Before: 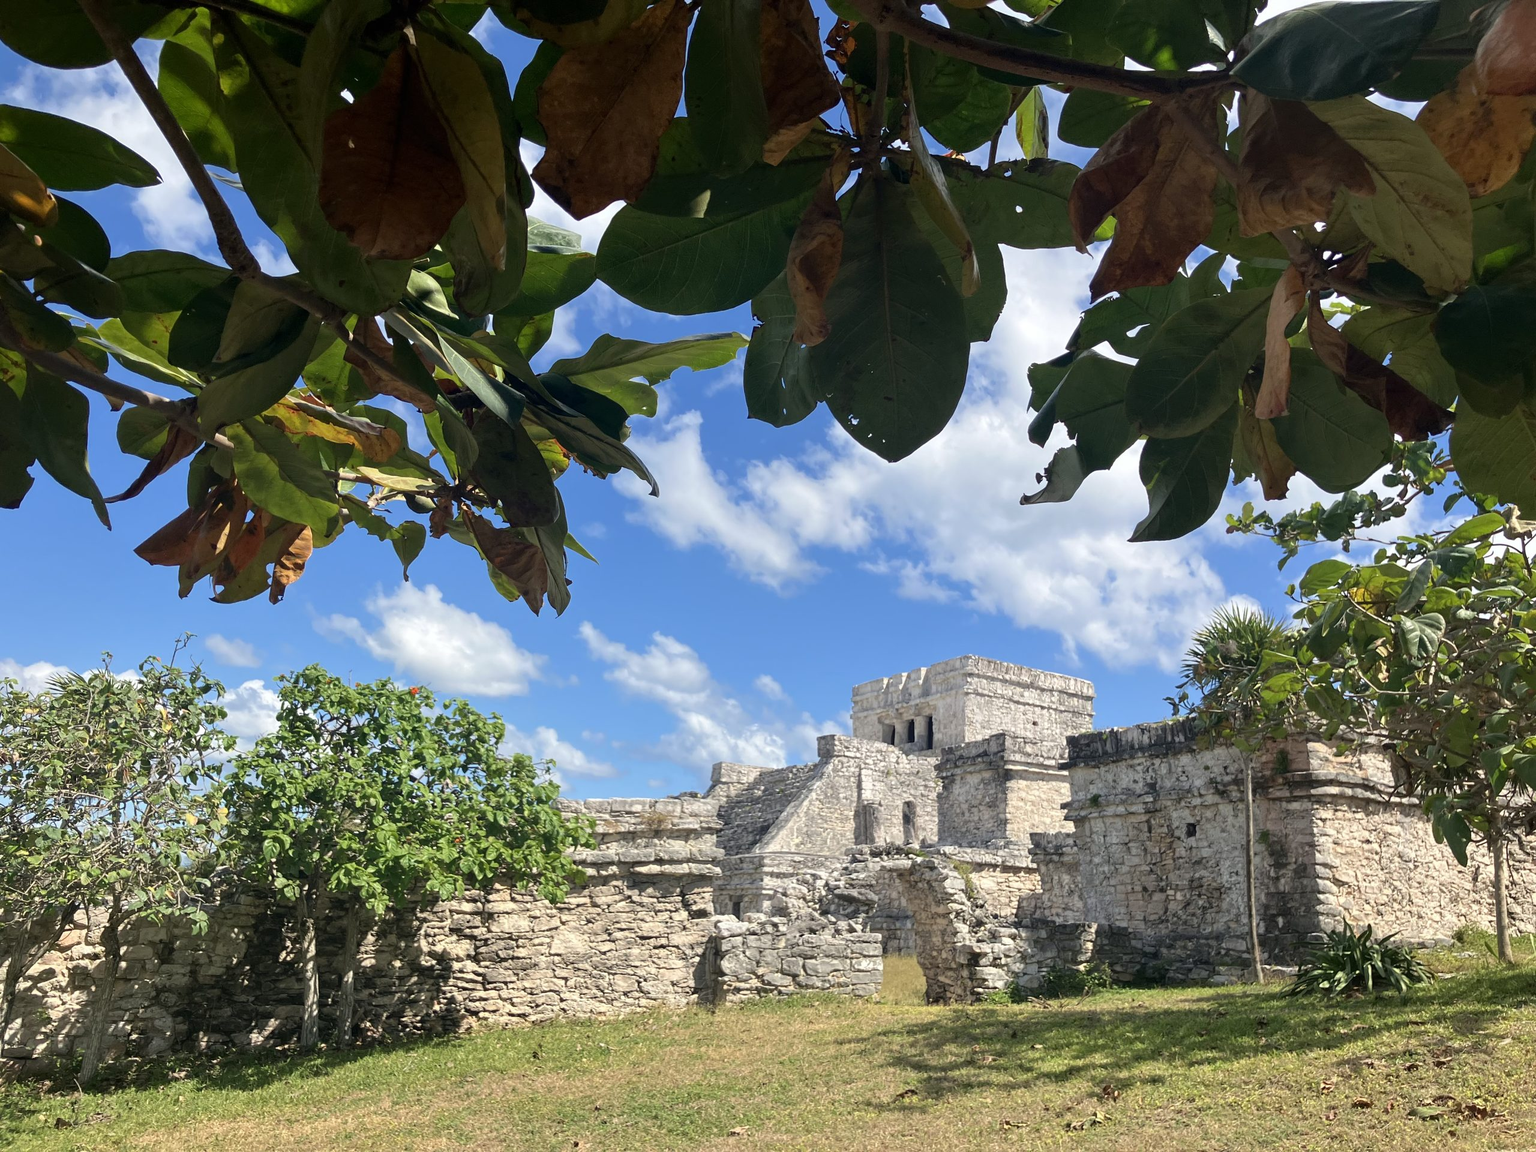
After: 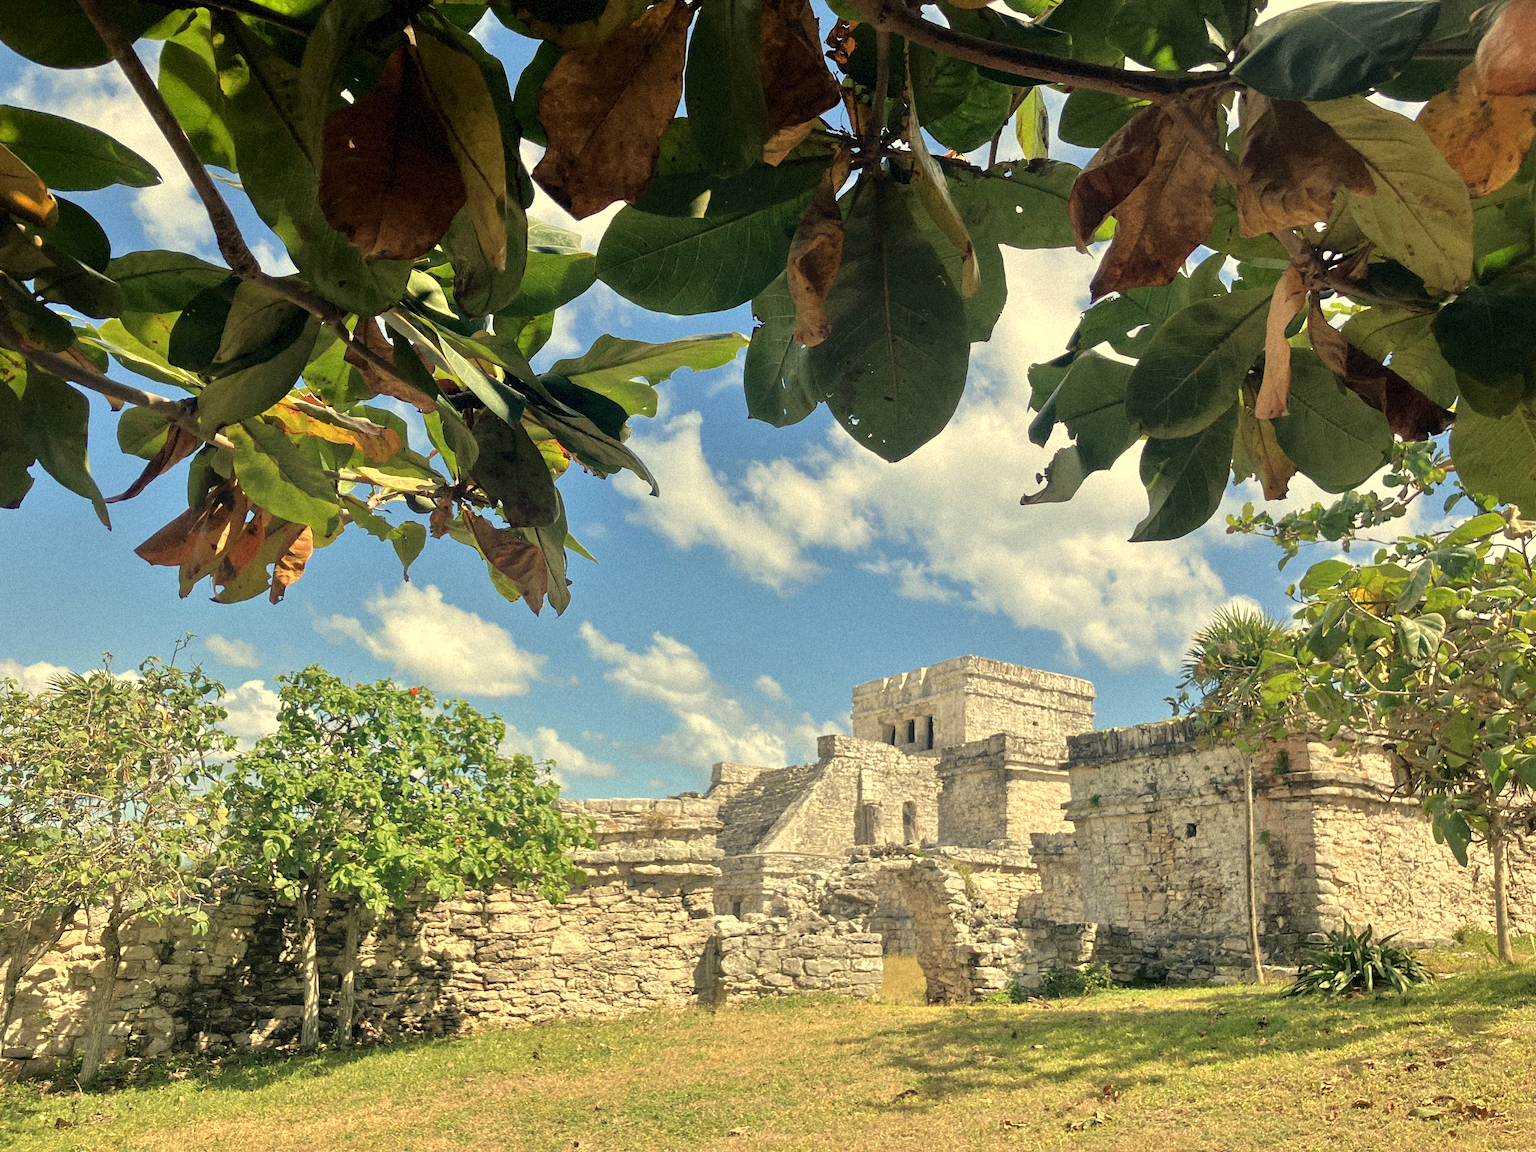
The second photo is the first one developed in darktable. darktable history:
grain: mid-tones bias 0%
white balance: red 1.08, blue 0.791
tone equalizer: -7 EV 0.15 EV, -6 EV 0.6 EV, -5 EV 1.15 EV, -4 EV 1.33 EV, -3 EV 1.15 EV, -2 EV 0.6 EV, -1 EV 0.15 EV, mask exposure compensation -0.5 EV
